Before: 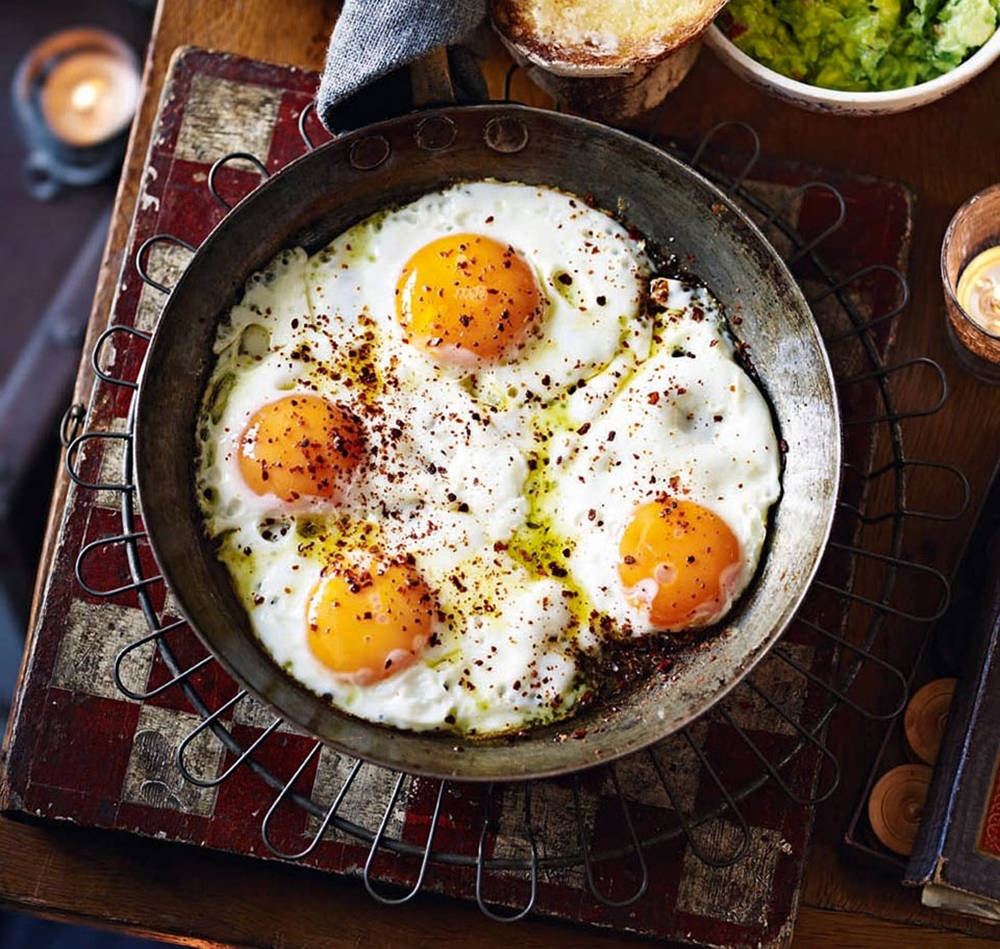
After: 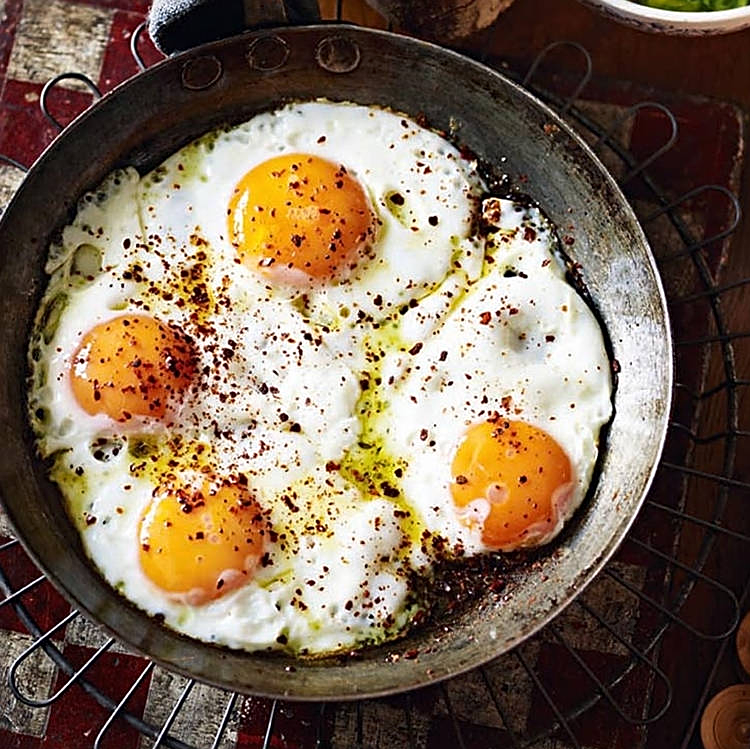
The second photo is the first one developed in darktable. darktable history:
crop: left 16.817%, top 8.505%, right 8.132%, bottom 12.503%
sharpen: on, module defaults
contrast brightness saturation: contrast 0.051
